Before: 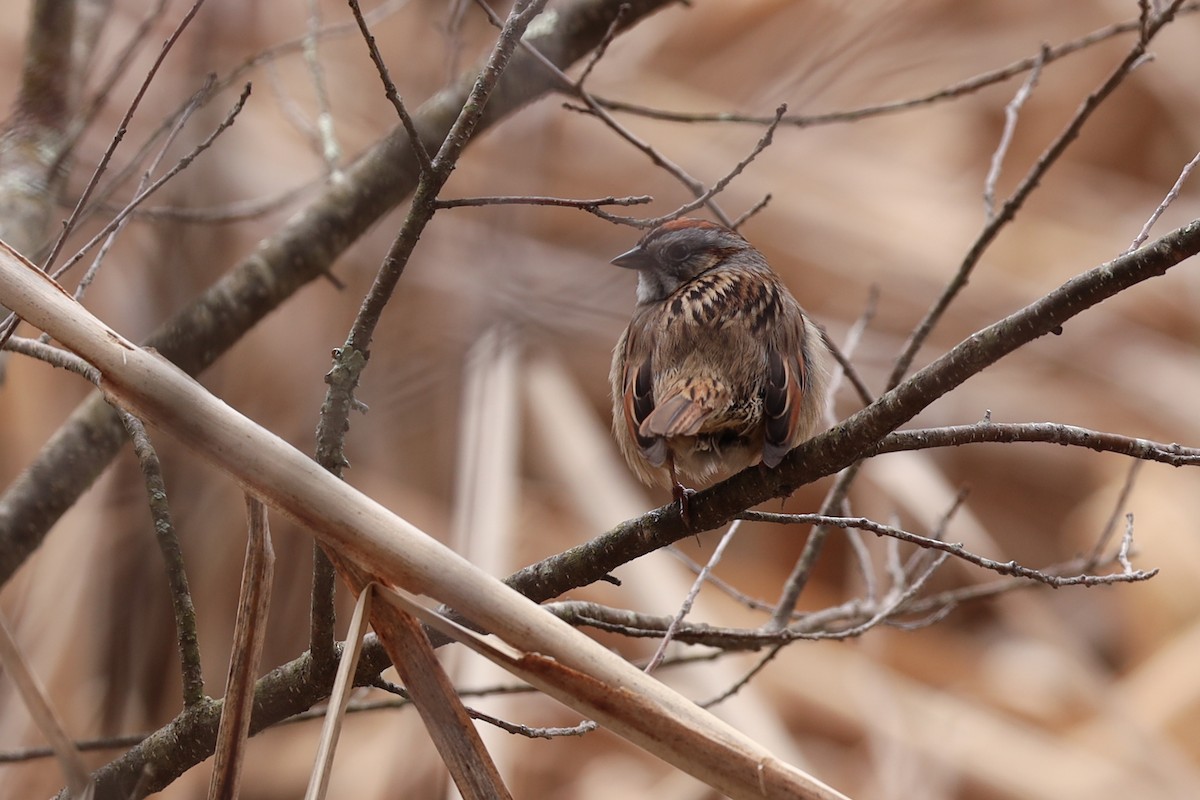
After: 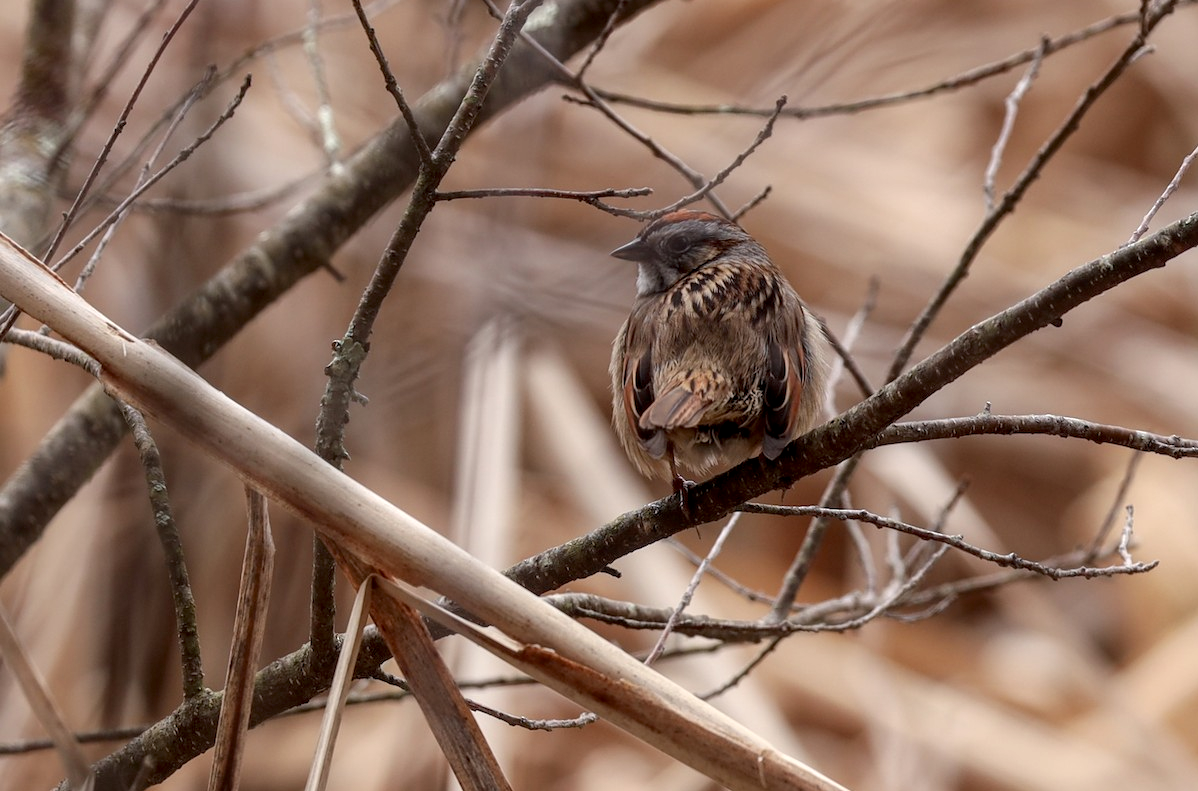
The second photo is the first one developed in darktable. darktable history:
exposure: black level correction 0.005, exposure 0.017 EV, compensate highlight preservation false
crop: top 1.029%, right 0.096%
local contrast: on, module defaults
